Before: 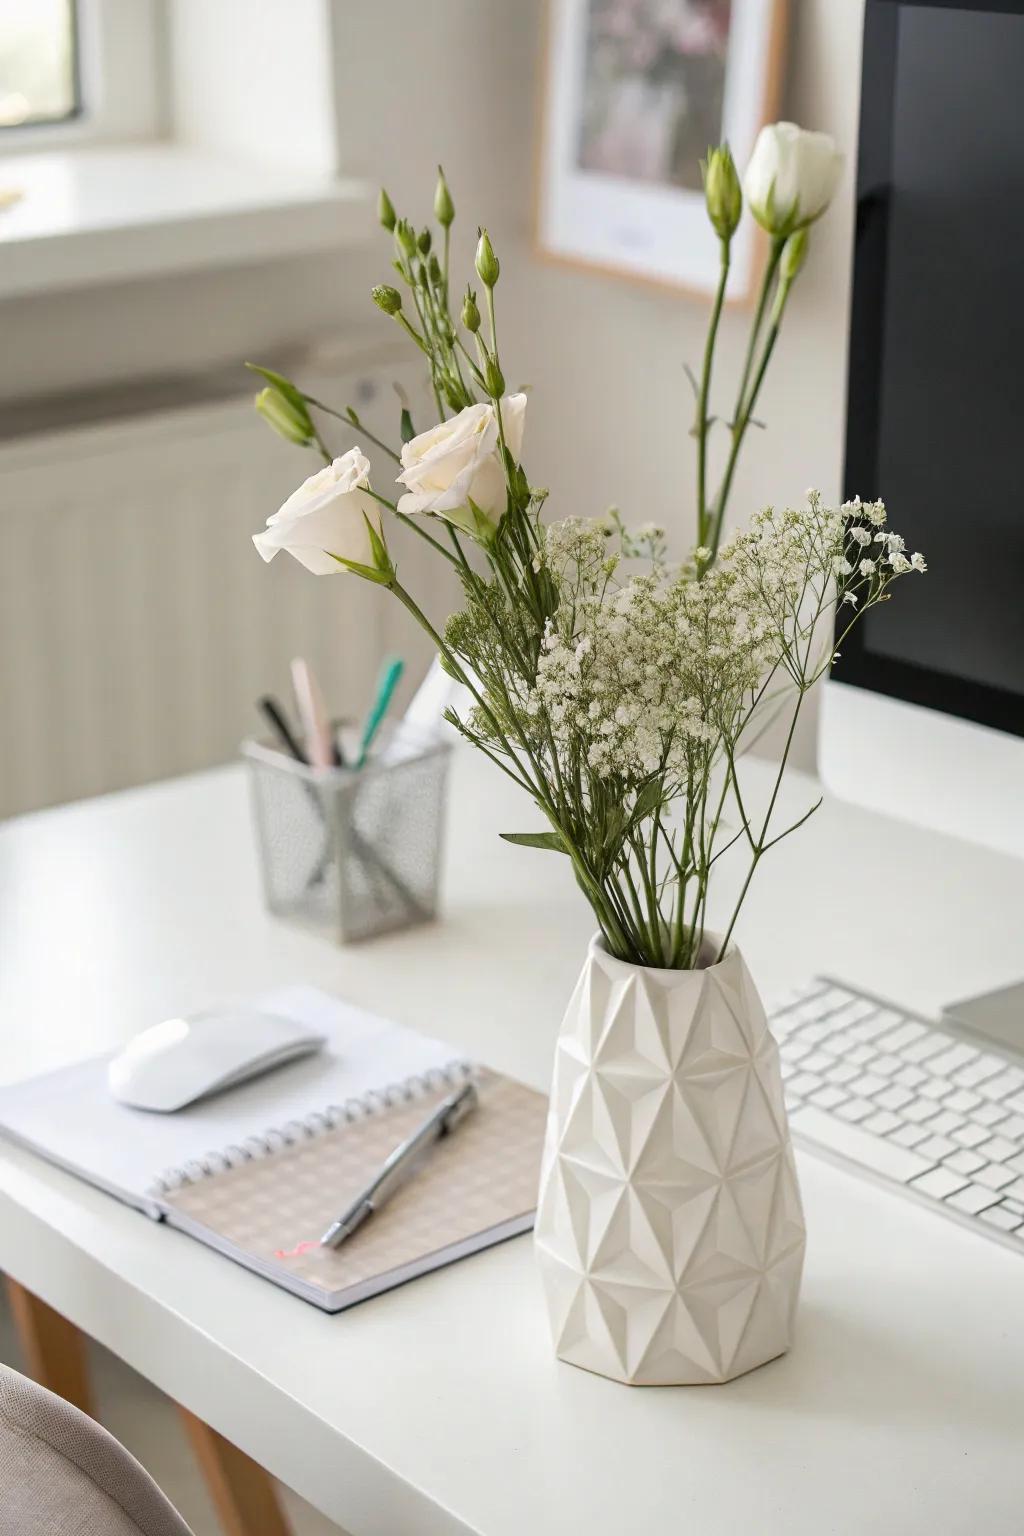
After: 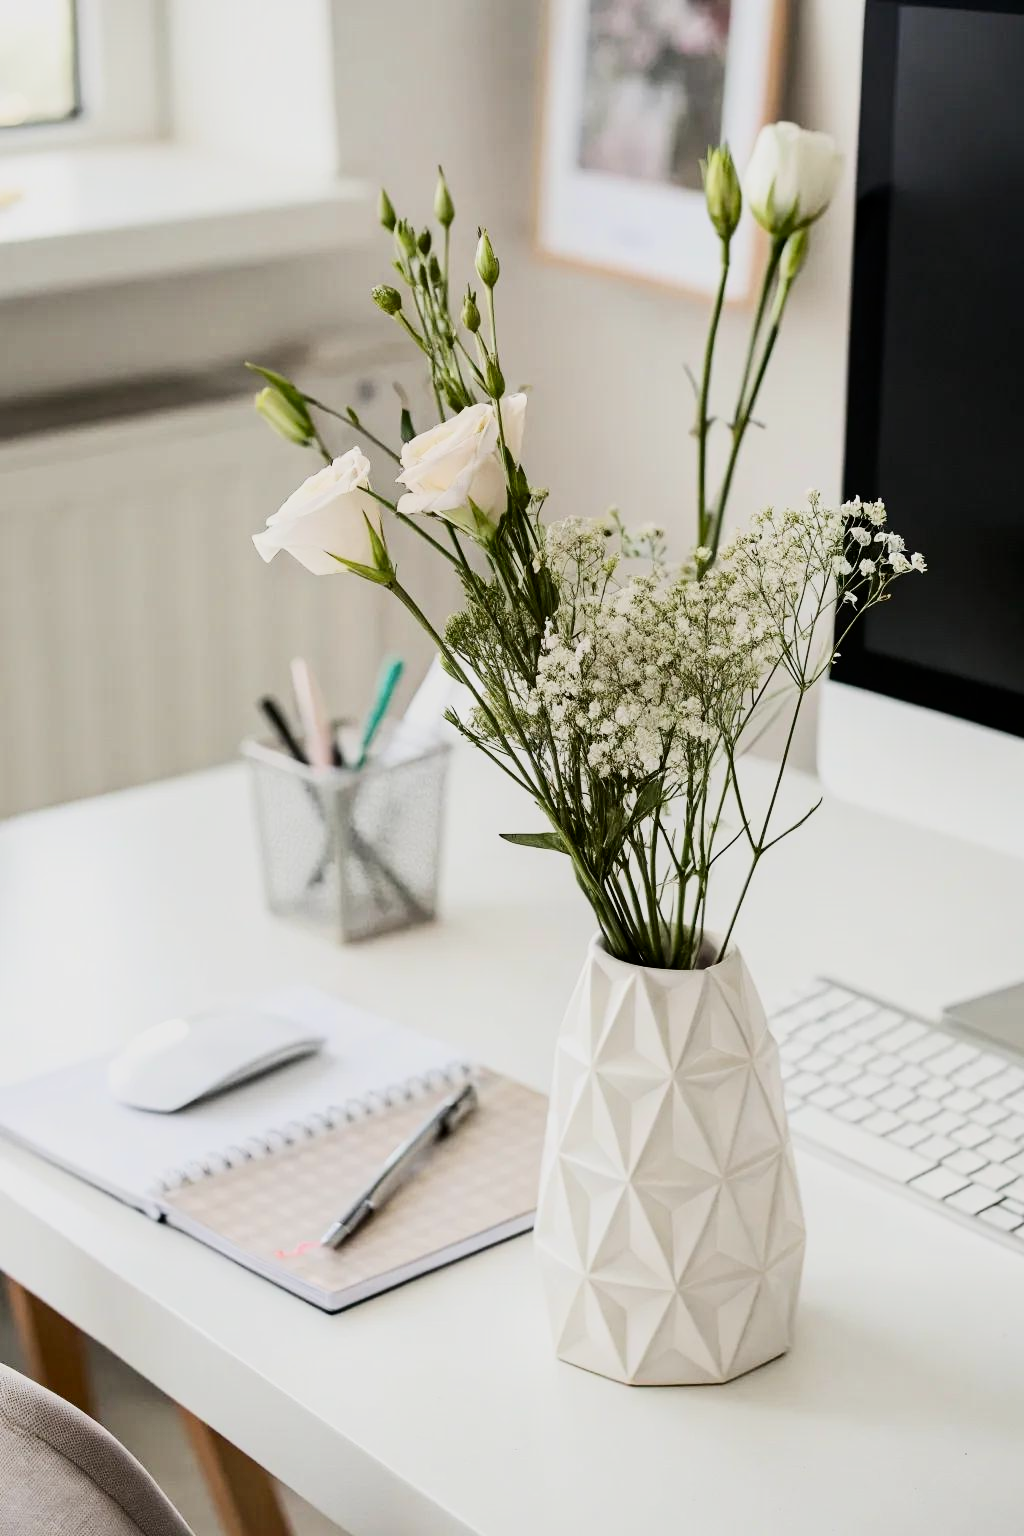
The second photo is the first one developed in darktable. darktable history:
contrast brightness saturation: contrast 0.297
filmic rgb: black relative exposure -7.65 EV, white relative exposure 4.56 EV, threshold 5.95 EV, hardness 3.61, enable highlight reconstruction true
